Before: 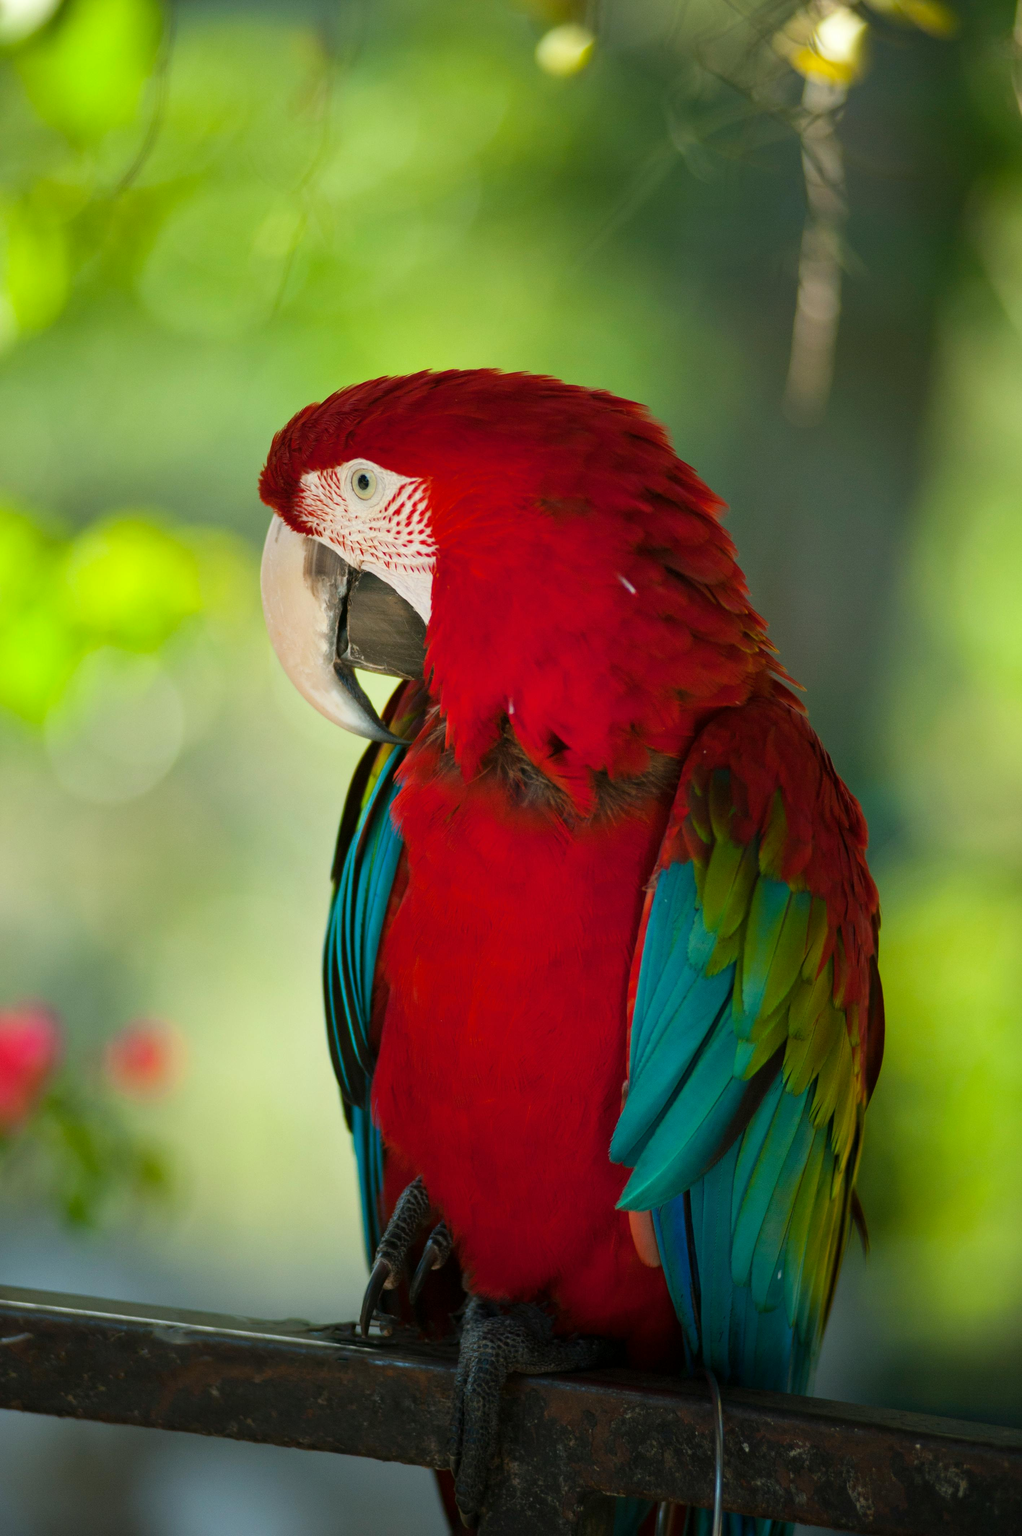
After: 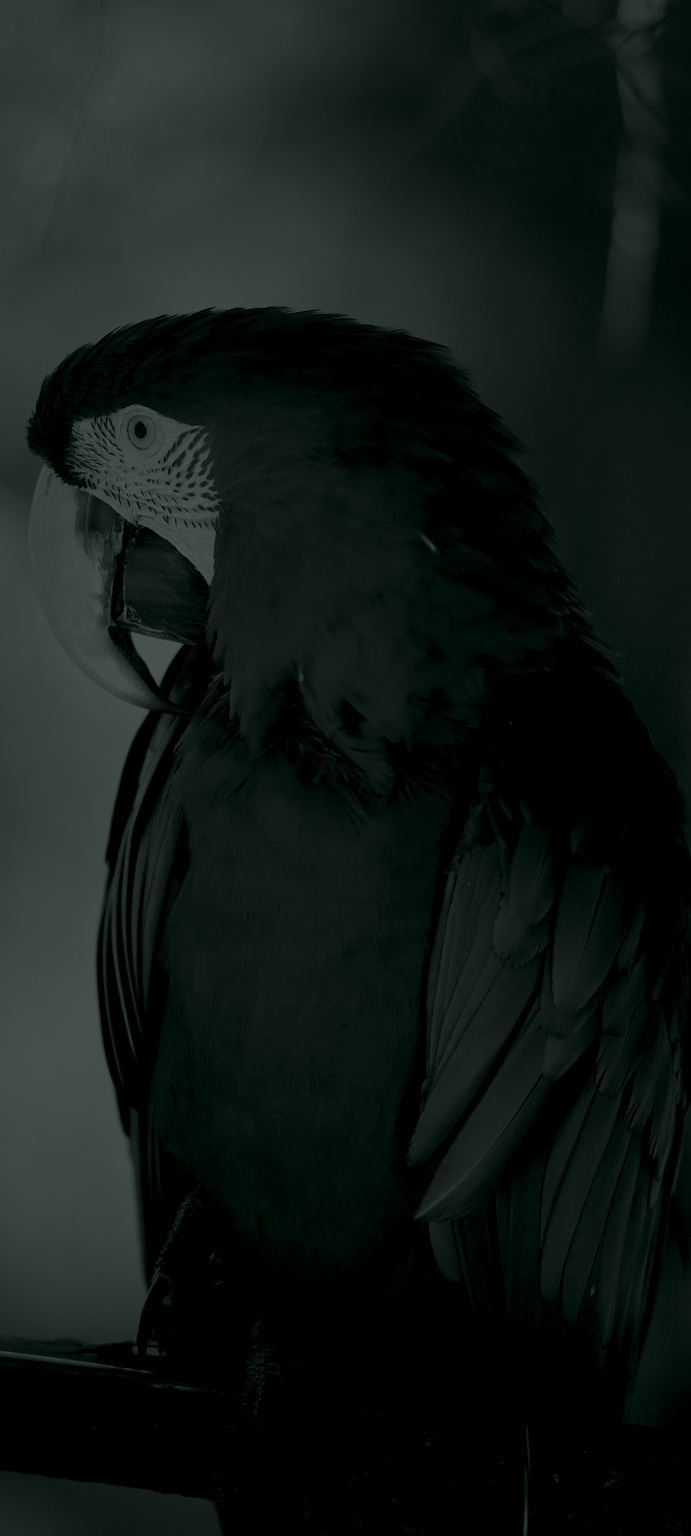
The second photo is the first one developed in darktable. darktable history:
sharpen: on, module defaults
crop and rotate: left 22.918%, top 5.629%, right 14.711%, bottom 2.247%
colorize: hue 90°, saturation 19%, lightness 1.59%, version 1
